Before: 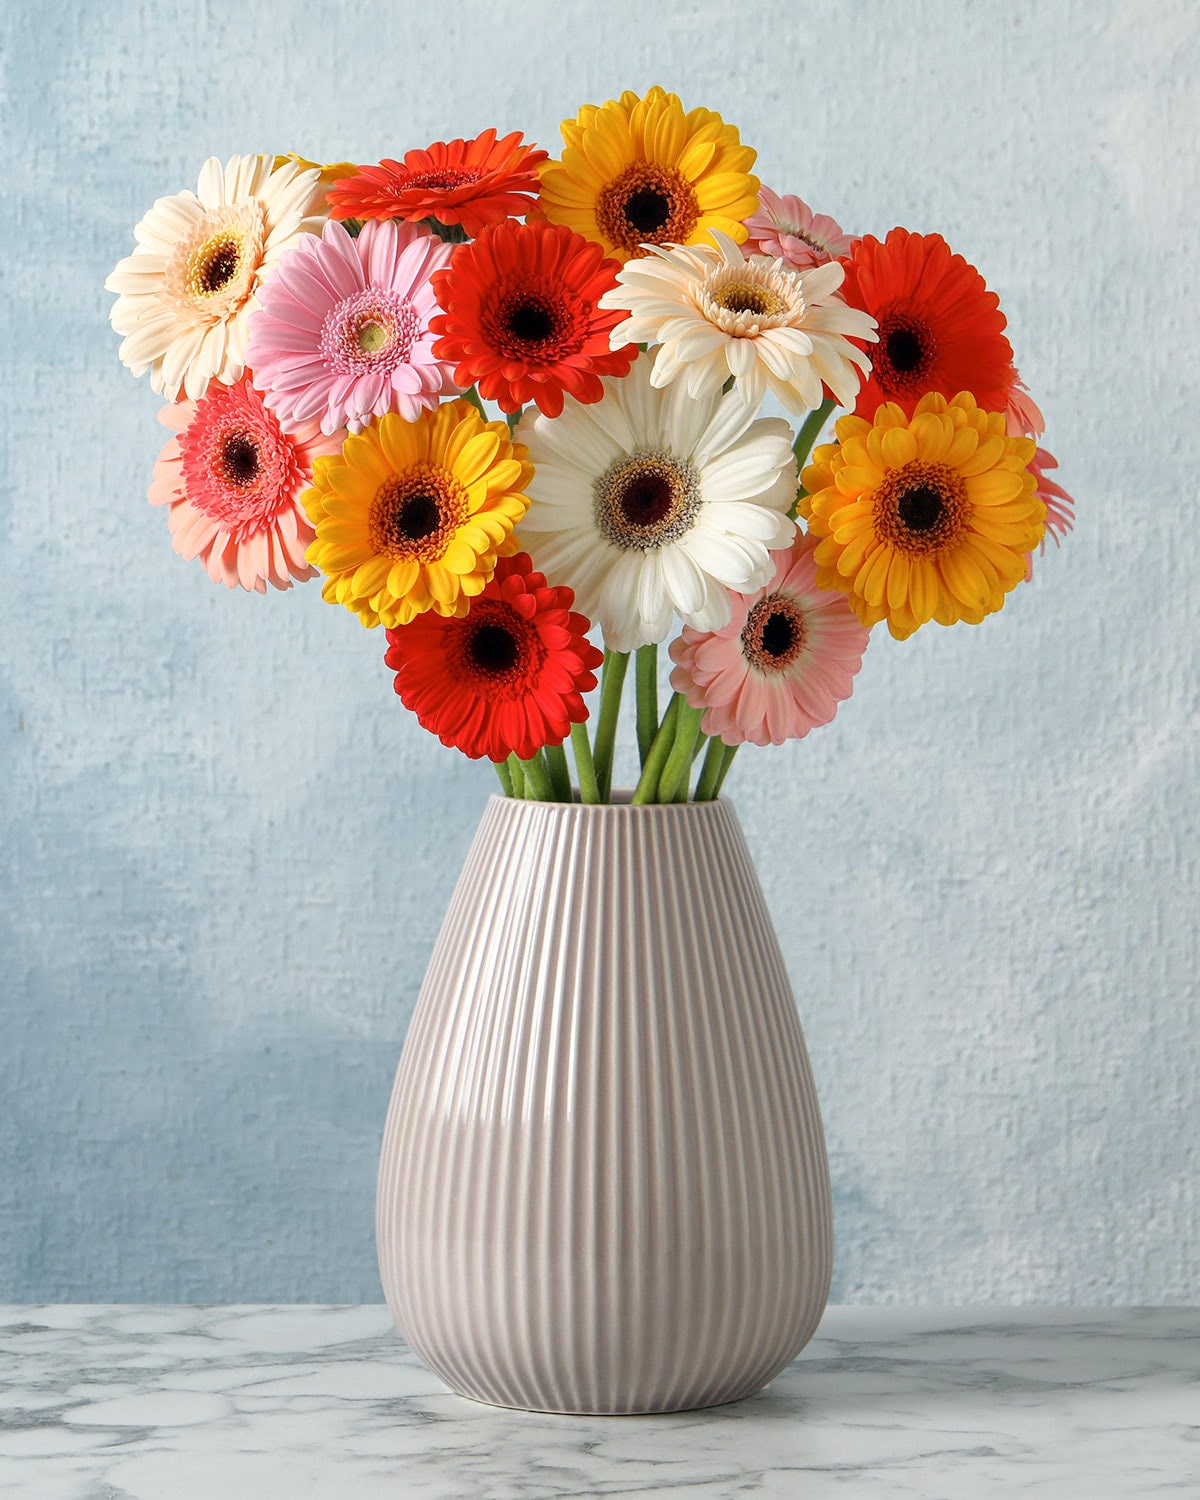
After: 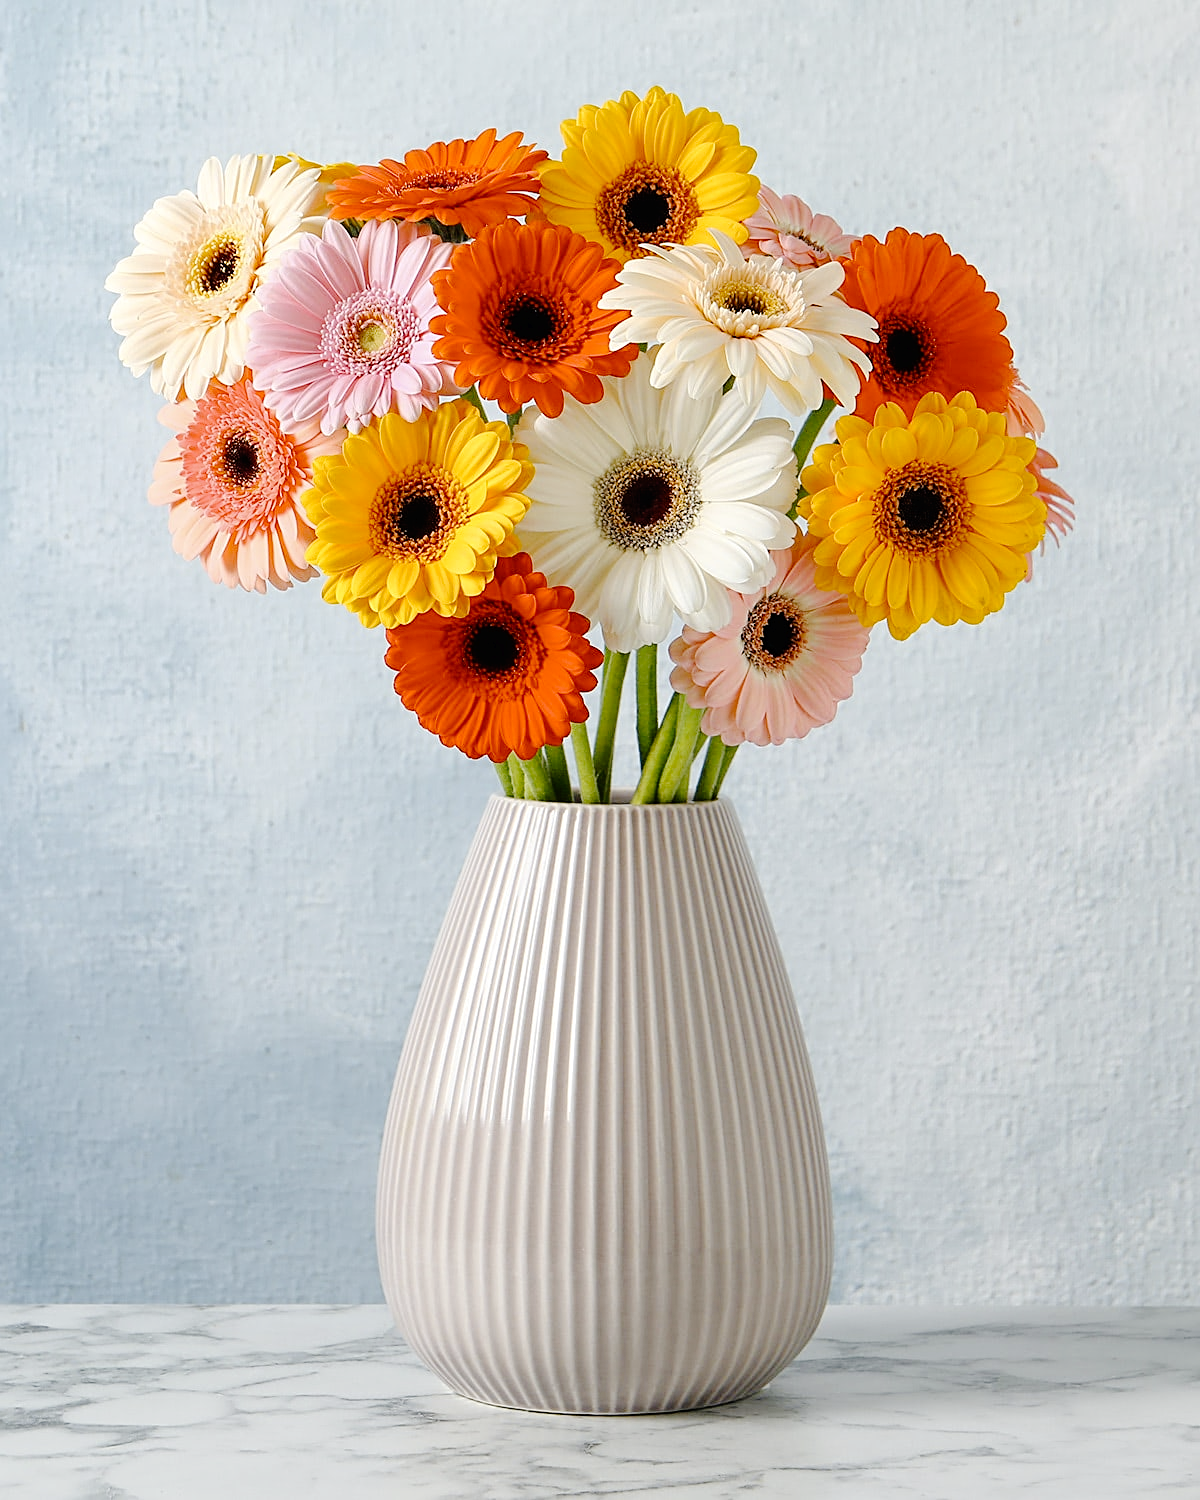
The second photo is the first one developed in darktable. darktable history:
exposure: compensate highlight preservation false
tone curve: curves: ch0 [(0, 0) (0.003, 0.009) (0.011, 0.009) (0.025, 0.01) (0.044, 0.02) (0.069, 0.032) (0.1, 0.048) (0.136, 0.092) (0.177, 0.153) (0.224, 0.217) (0.277, 0.306) (0.335, 0.402) (0.399, 0.488) (0.468, 0.574) (0.543, 0.648) (0.623, 0.716) (0.709, 0.783) (0.801, 0.851) (0.898, 0.92) (1, 1)], preserve colors none
sharpen: on, module defaults
color contrast: green-magenta contrast 0.8, blue-yellow contrast 1.1, unbound 0
